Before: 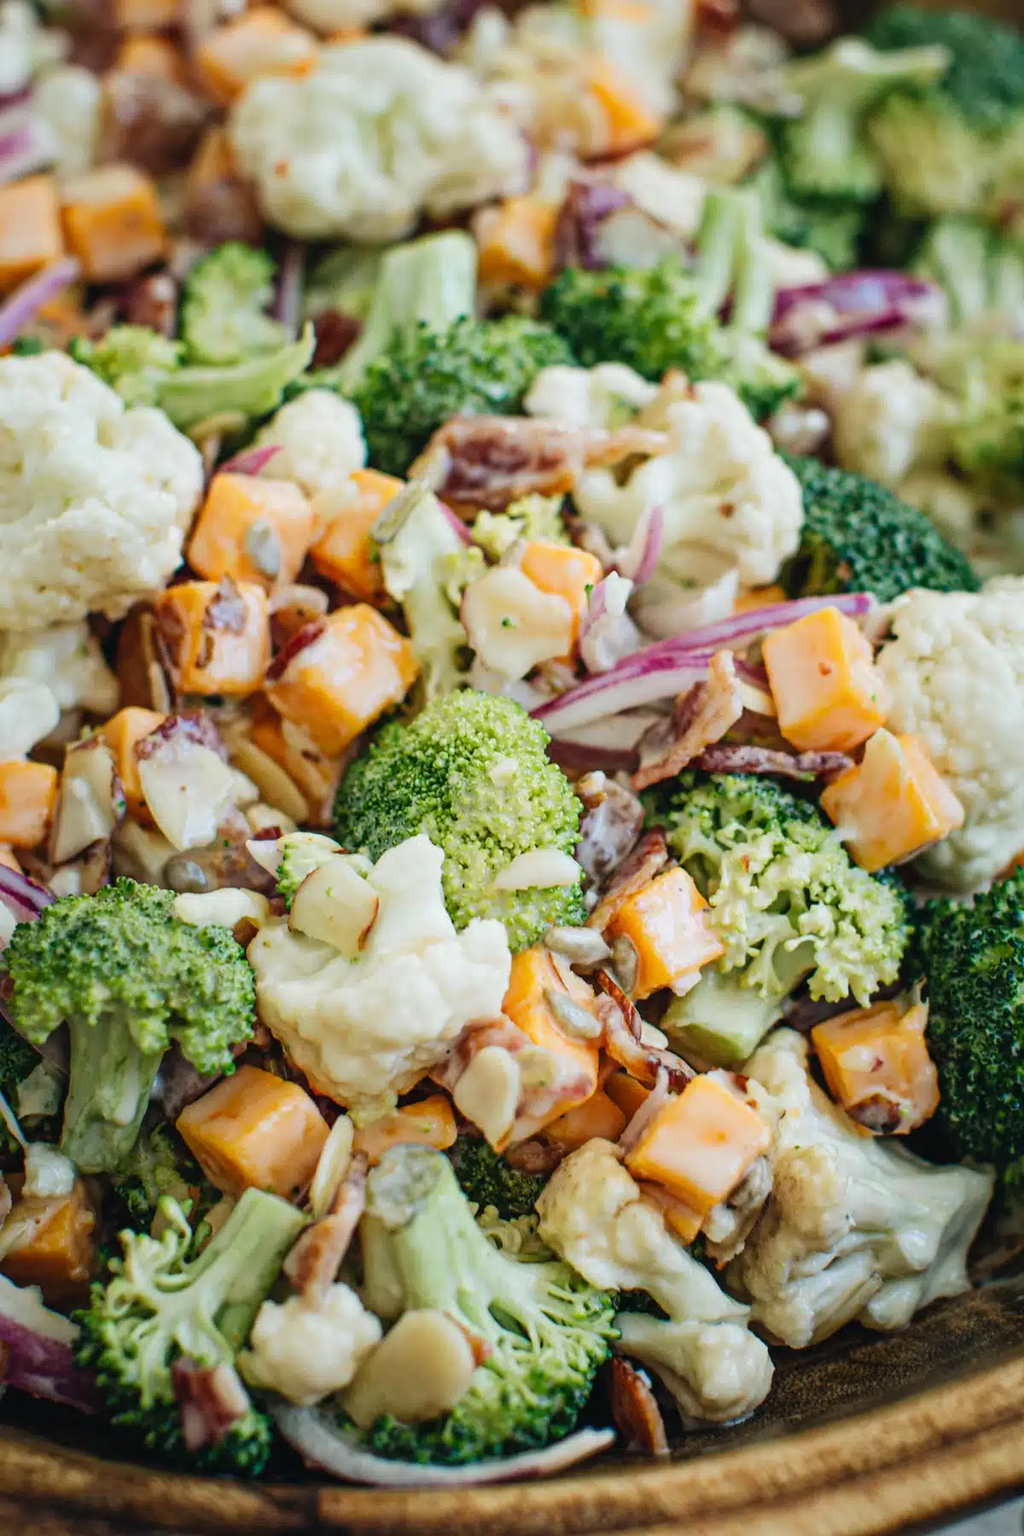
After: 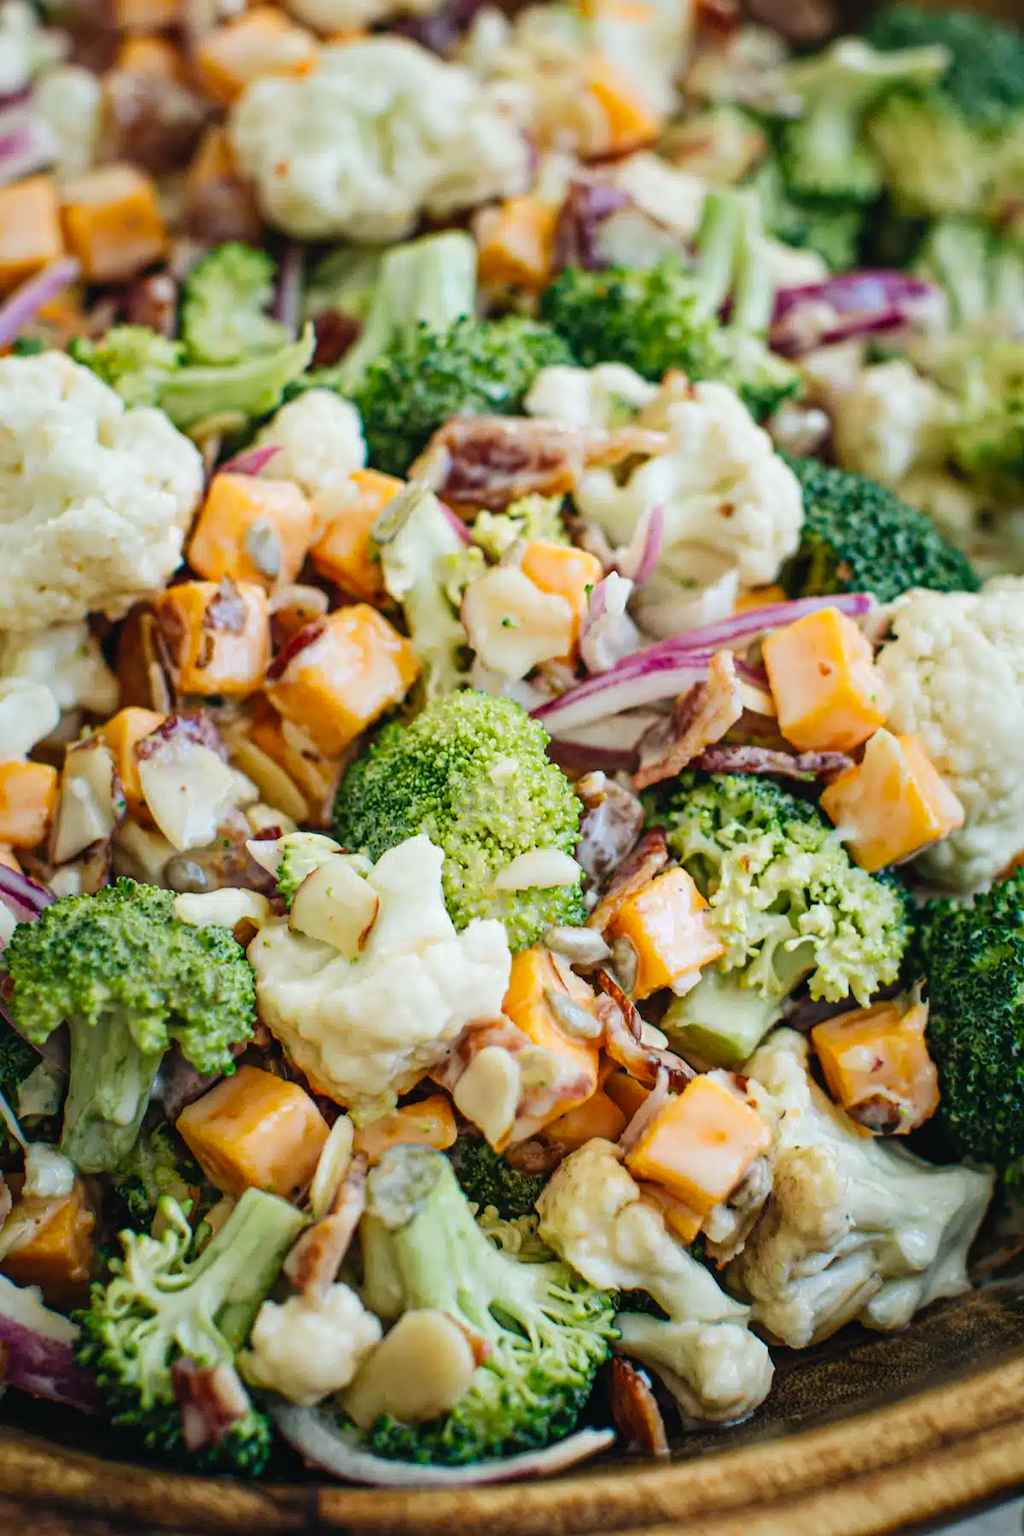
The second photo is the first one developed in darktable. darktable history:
color balance rgb: perceptual saturation grading › global saturation 10.439%, global vibrance 5.496%, contrast 3.183%
